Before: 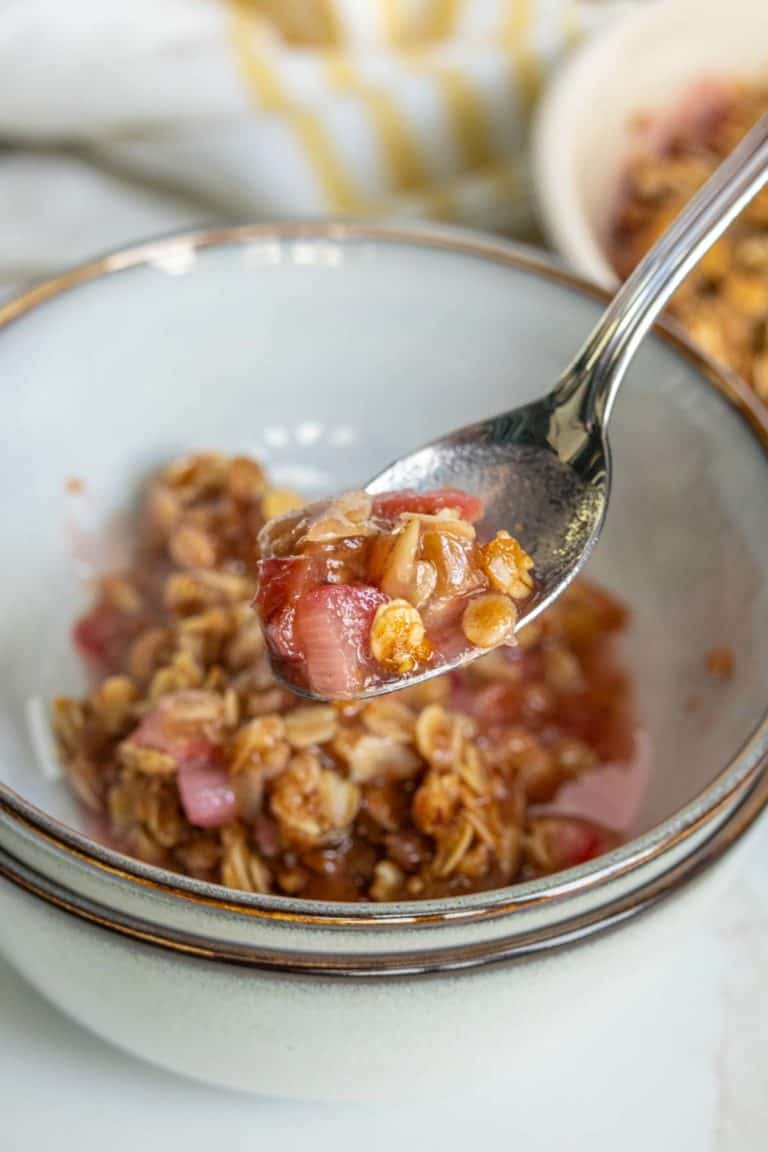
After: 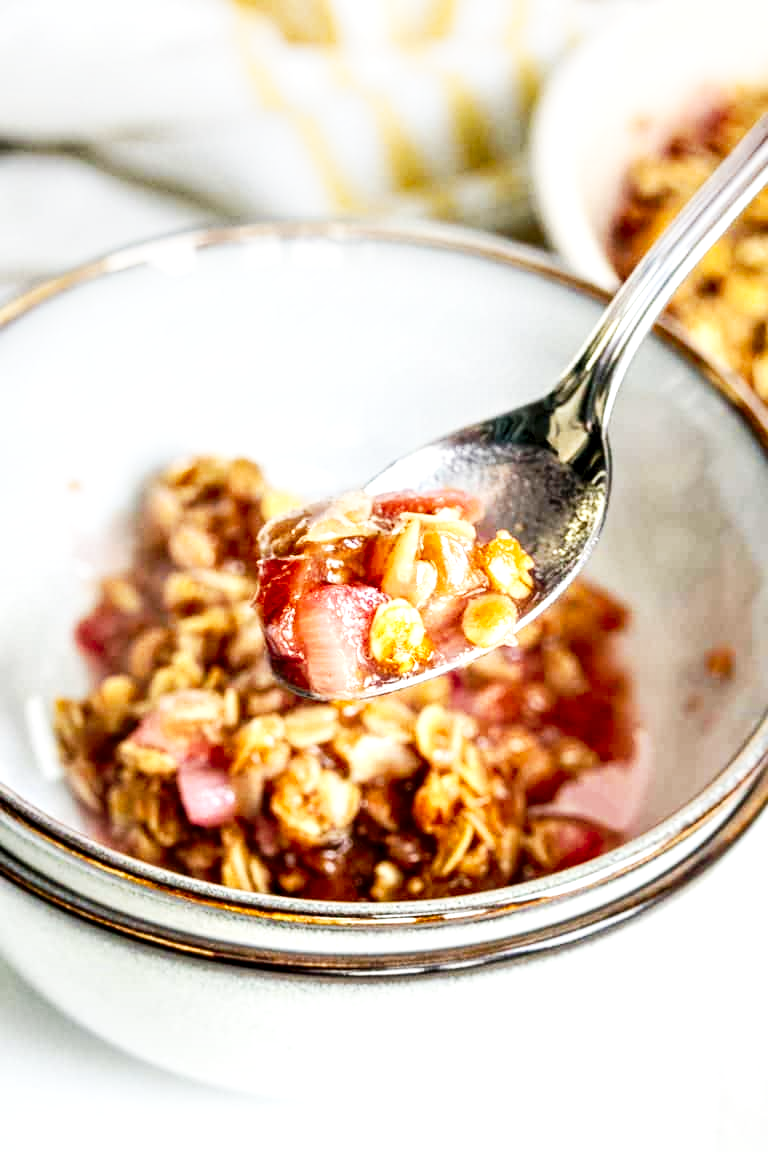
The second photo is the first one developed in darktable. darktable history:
shadows and highlights: shadows 36.31, highlights -27.72, soften with gaussian
tone curve: curves: ch0 [(0, 0) (0.003, 0.003) (0.011, 0.013) (0.025, 0.028) (0.044, 0.05) (0.069, 0.078) (0.1, 0.113) (0.136, 0.153) (0.177, 0.2) (0.224, 0.271) (0.277, 0.374) (0.335, 0.47) (0.399, 0.574) (0.468, 0.688) (0.543, 0.79) (0.623, 0.859) (0.709, 0.919) (0.801, 0.957) (0.898, 0.978) (1, 1)], preserve colors none
local contrast: highlights 167%, shadows 125%, detail 139%, midtone range 0.259
